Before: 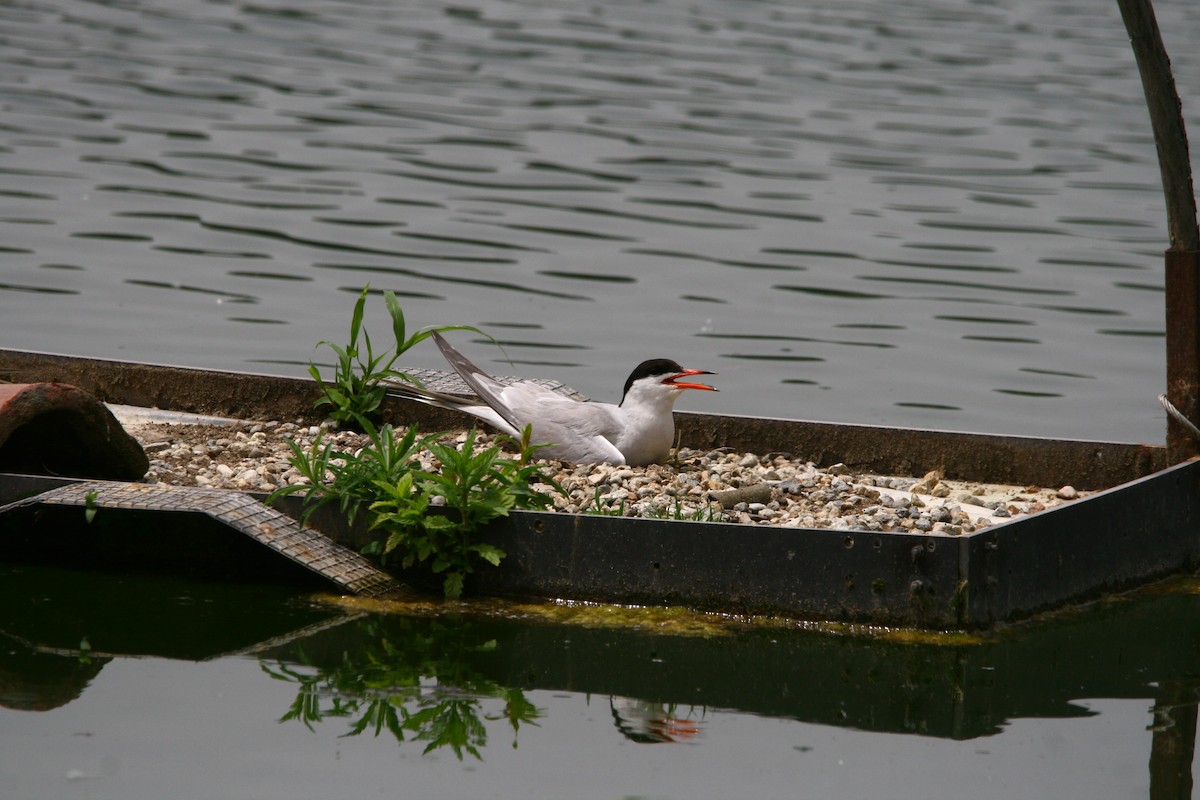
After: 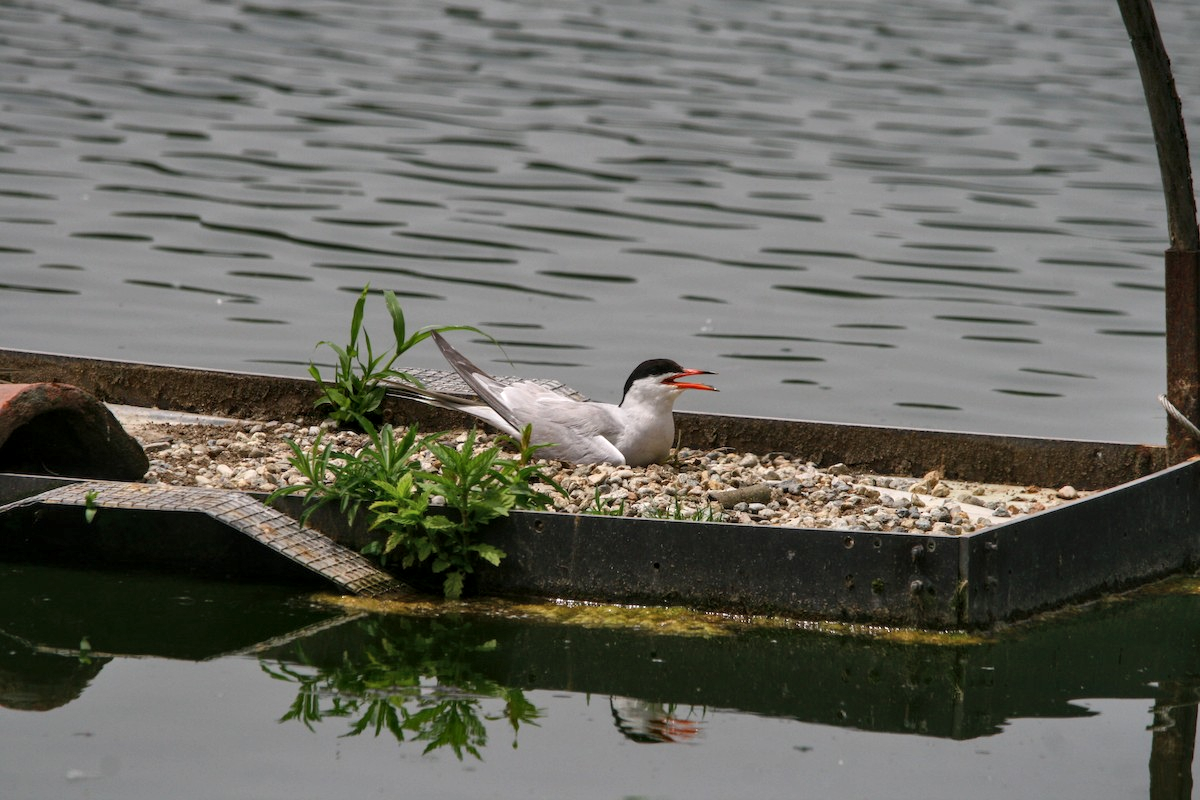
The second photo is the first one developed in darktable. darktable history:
contrast brightness saturation: contrast 0.053, brightness 0.055, saturation 0.013
local contrast: on, module defaults
shadows and highlights: low approximation 0.01, soften with gaussian
